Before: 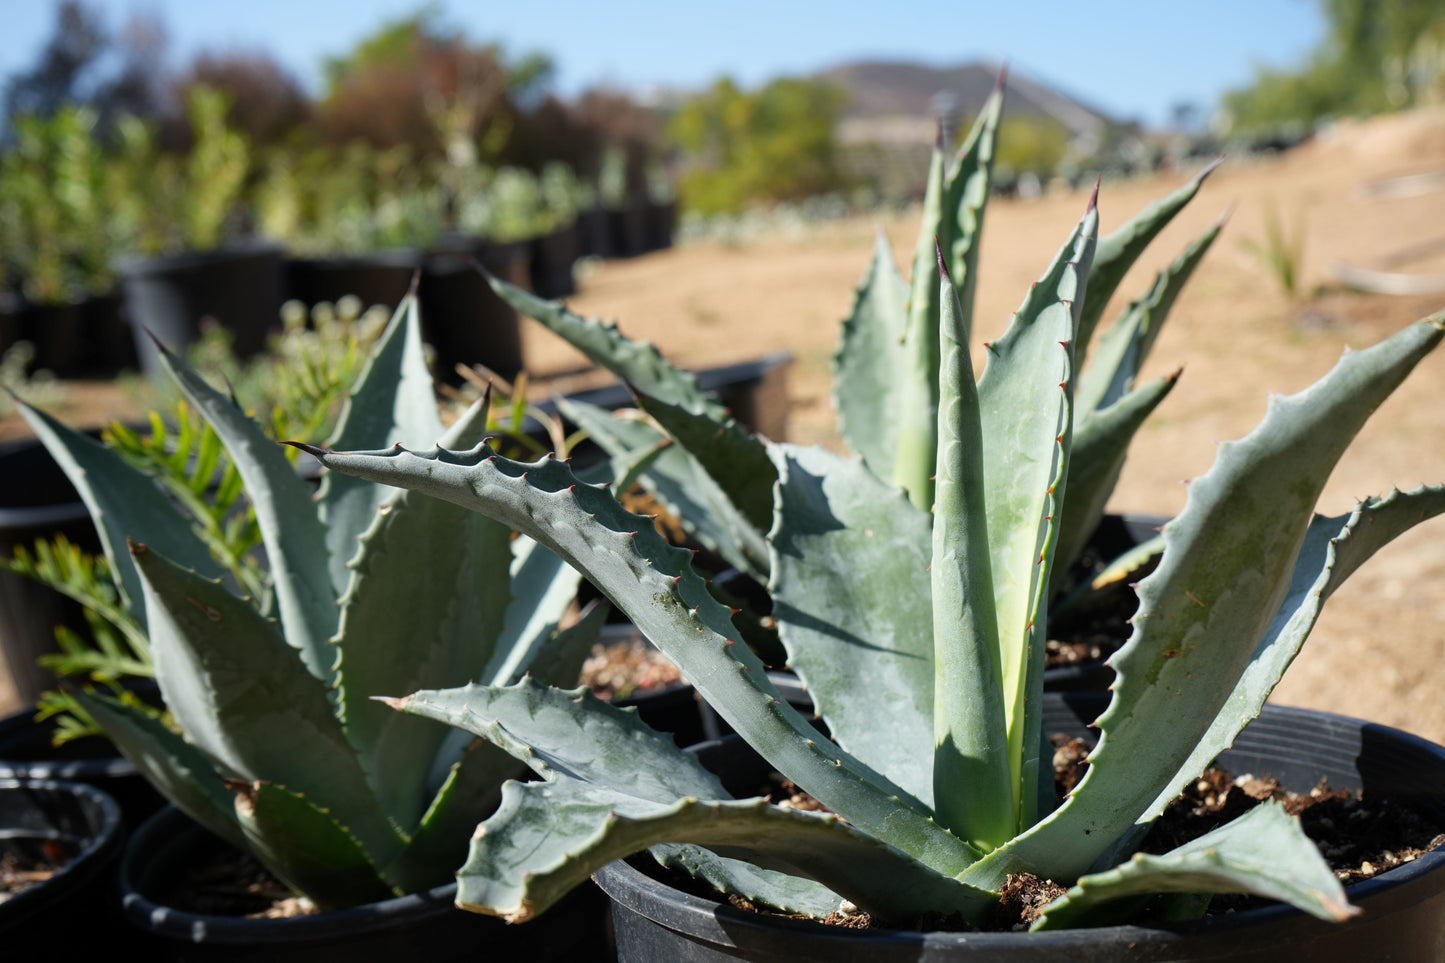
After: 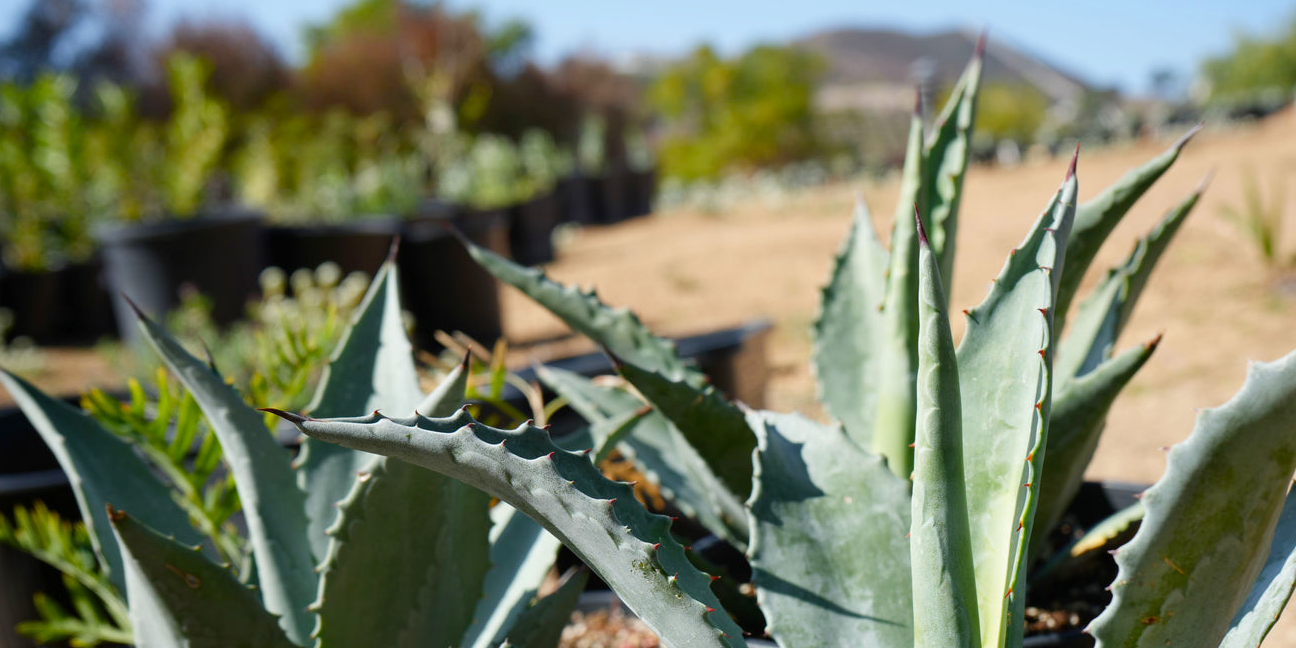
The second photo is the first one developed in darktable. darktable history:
crop: left 1.509%, top 3.452%, right 7.696%, bottom 28.452%
color balance rgb: perceptual saturation grading › global saturation 20%, perceptual saturation grading › highlights -25%, perceptual saturation grading › shadows 25%
